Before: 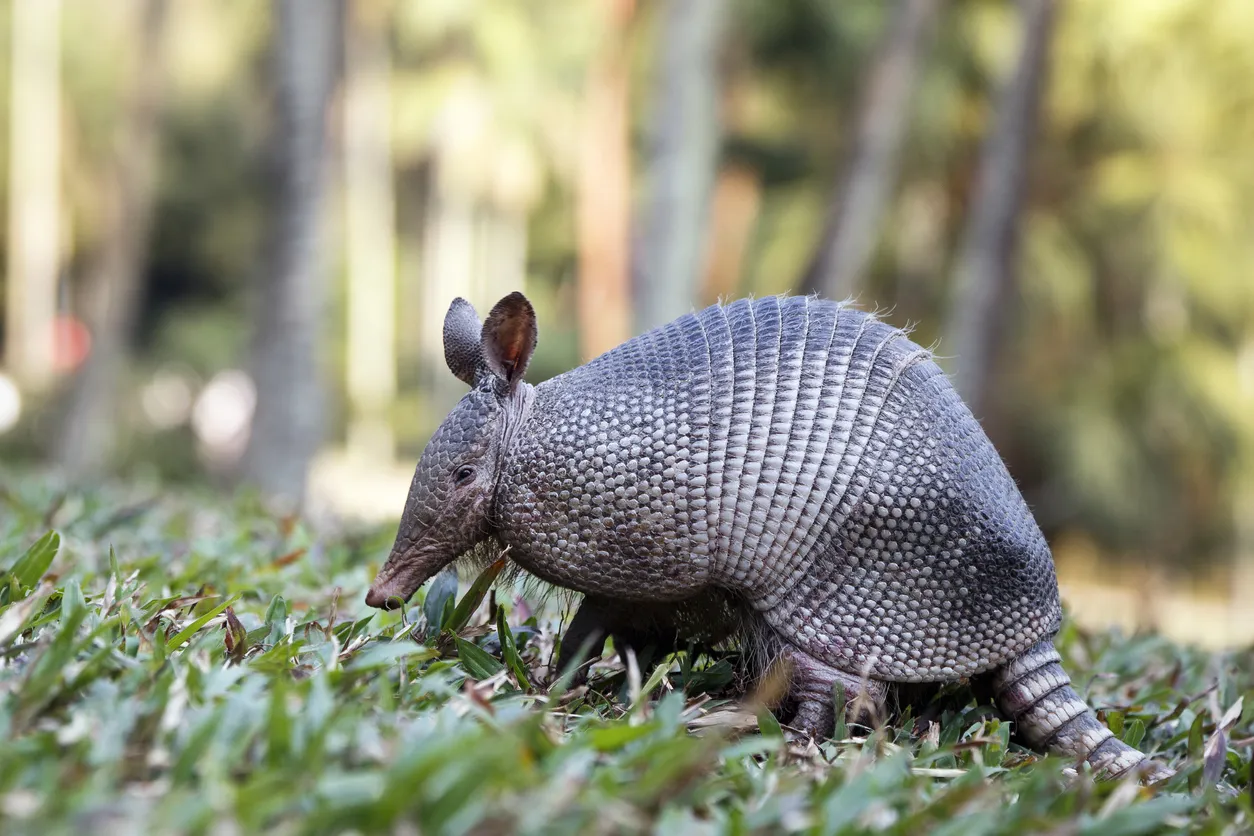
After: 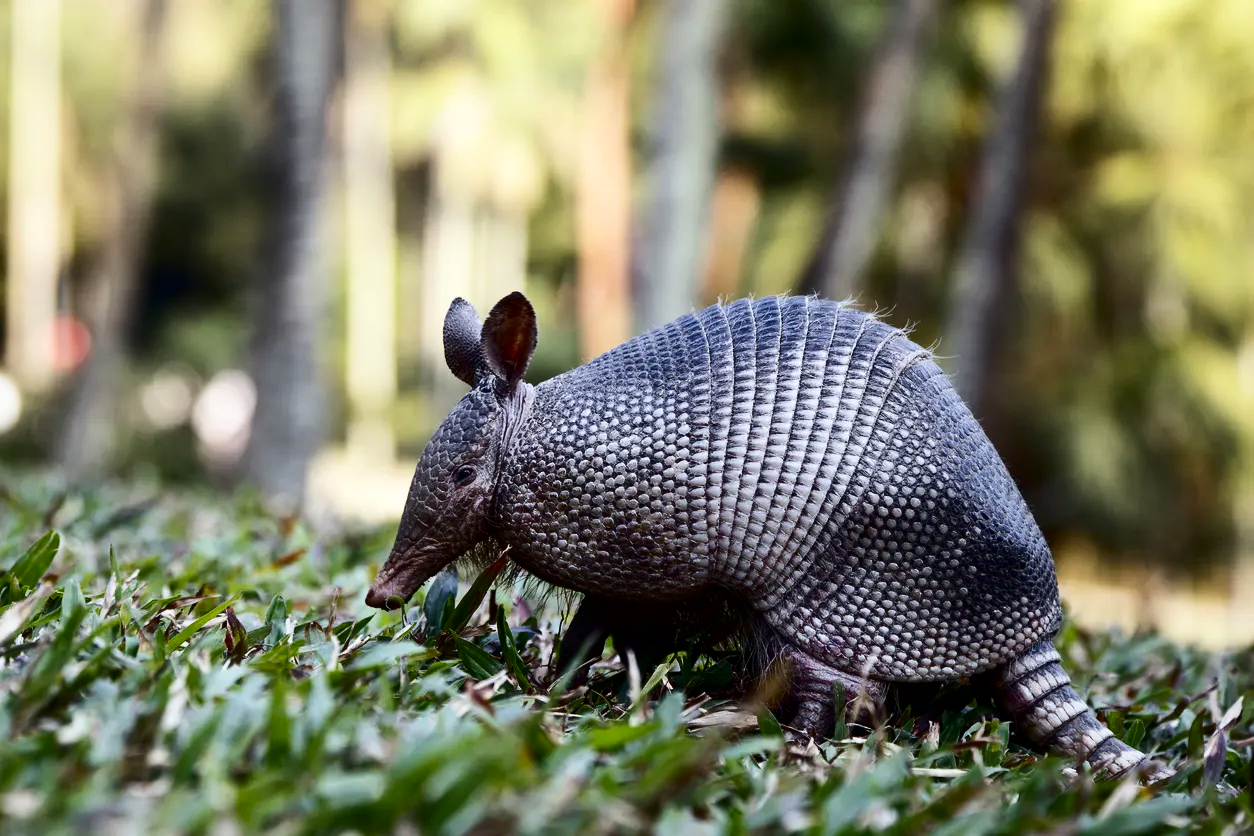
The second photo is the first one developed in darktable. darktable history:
contrast brightness saturation: contrast 0.237, brightness -0.241, saturation 0.149
